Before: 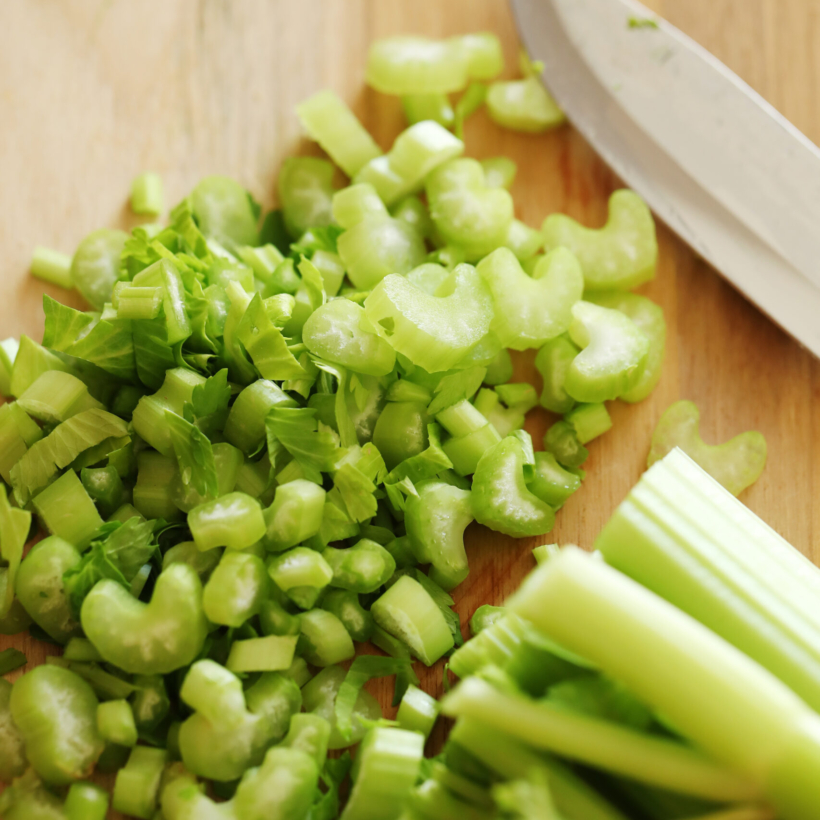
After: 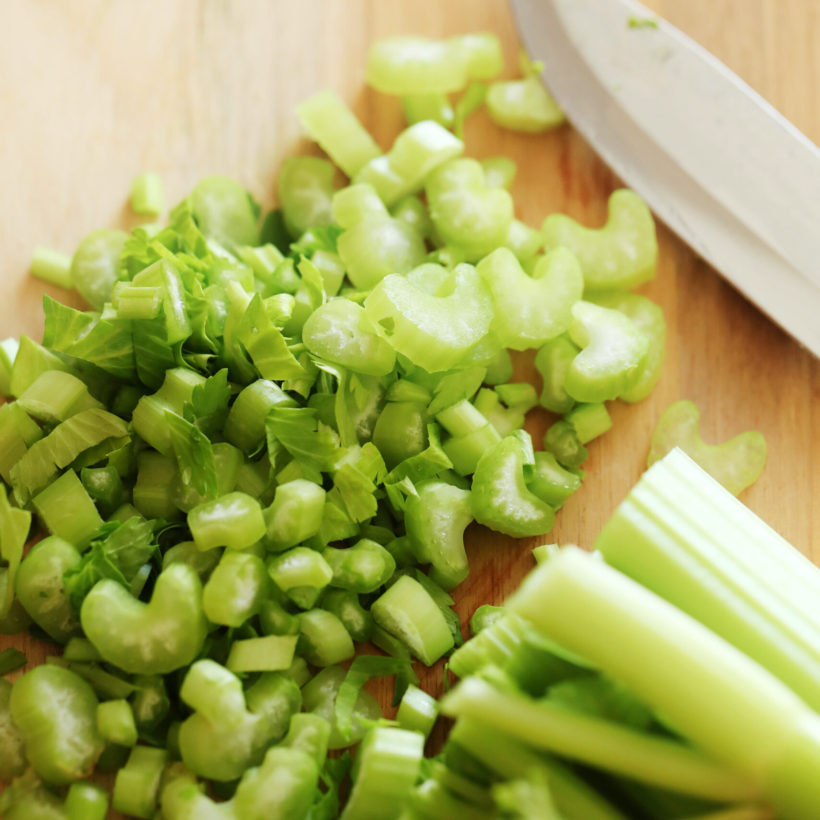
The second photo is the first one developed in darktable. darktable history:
white balance: red 0.982, blue 1.018
shadows and highlights: shadows -24.28, highlights 49.77, soften with gaussian
